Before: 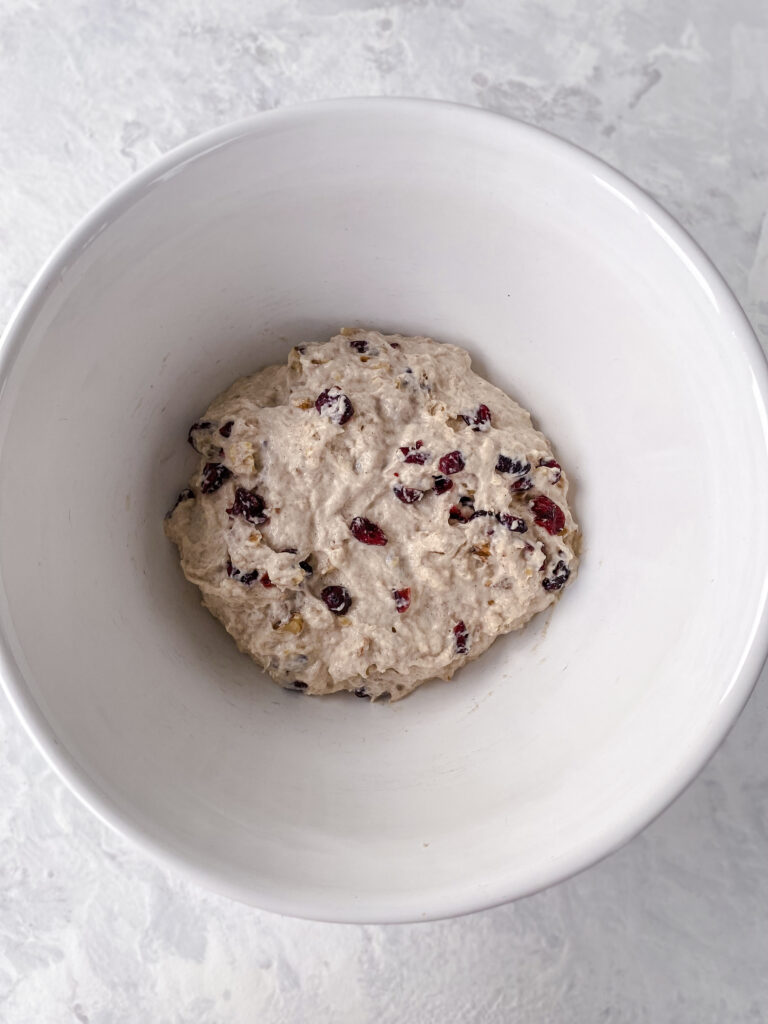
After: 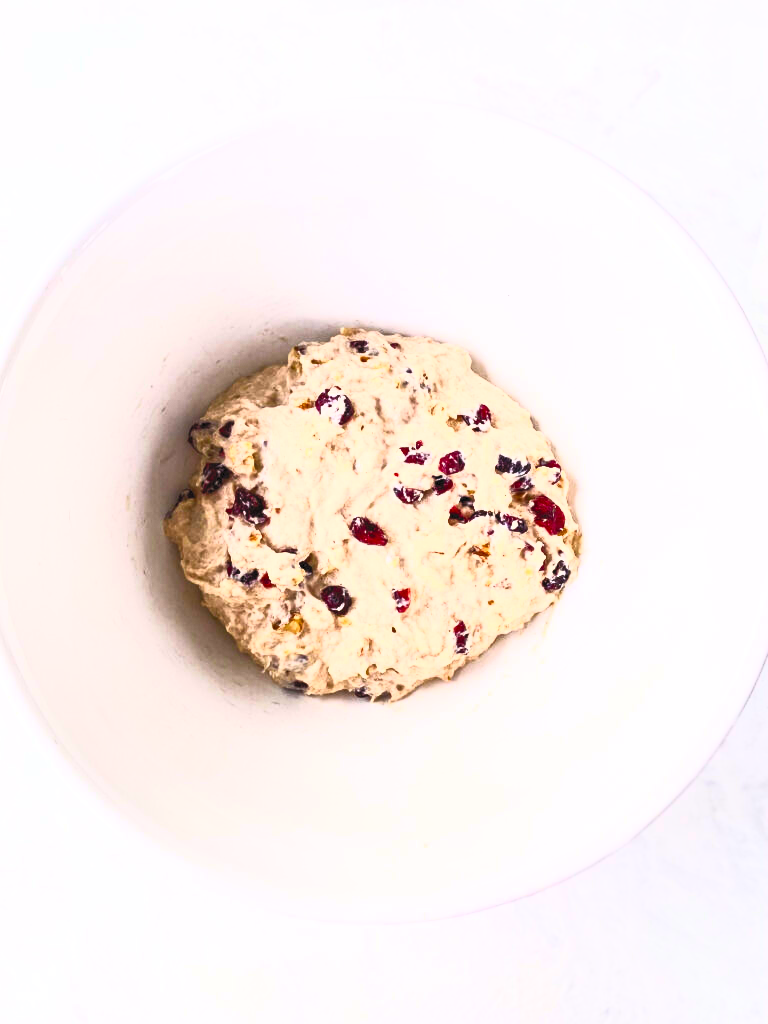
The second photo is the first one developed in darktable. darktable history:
contrast brightness saturation: contrast 1, brightness 1, saturation 1
exposure: compensate highlight preservation false
